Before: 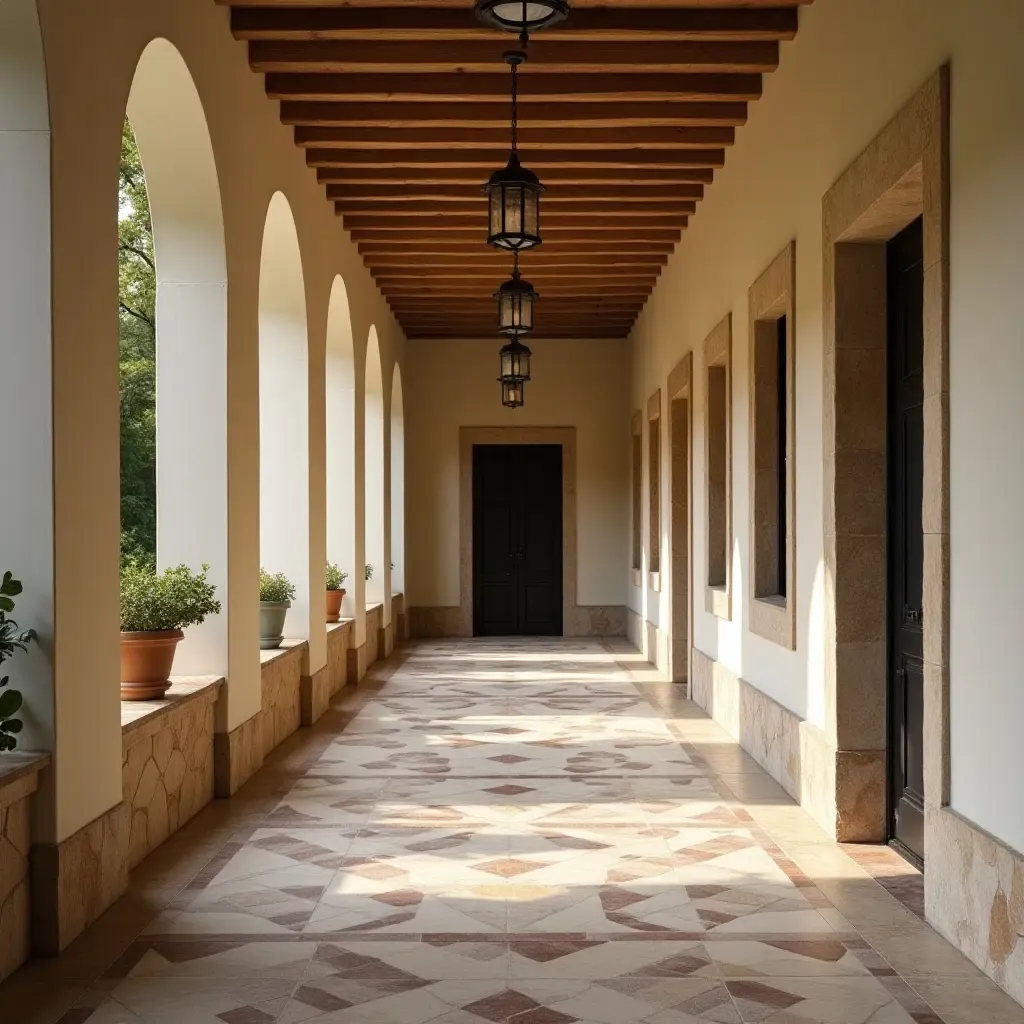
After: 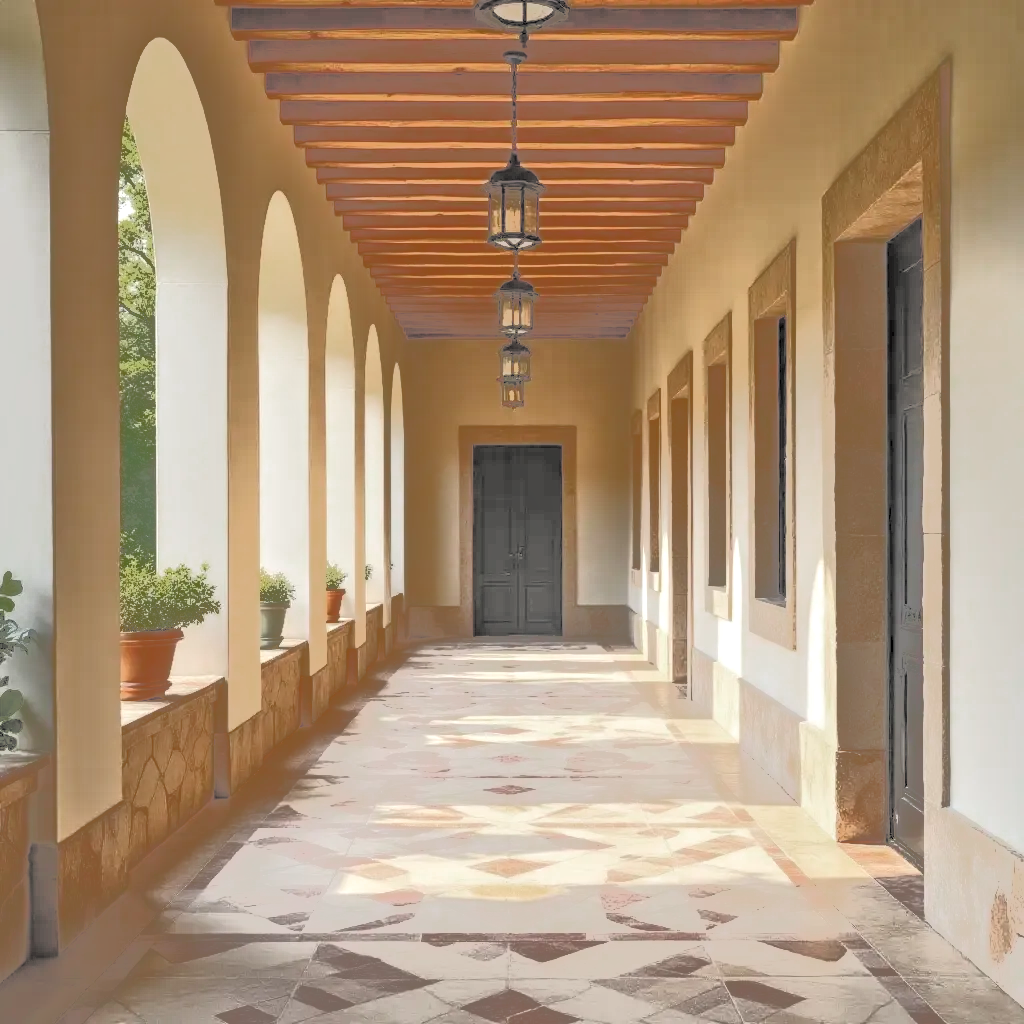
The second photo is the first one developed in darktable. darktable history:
contrast brightness saturation: brightness 0.284
color zones: curves: ch0 [(0.27, 0.396) (0.563, 0.504) (0.75, 0.5) (0.787, 0.307)]
tone equalizer: -8 EV -0.49 EV, -7 EV -0.282 EV, -6 EV -0.072 EV, -5 EV 0.441 EV, -4 EV 0.984 EV, -3 EV 0.795 EV, -2 EV -0.007 EV, -1 EV 0.13 EV, +0 EV -0.014 EV
local contrast: on, module defaults
exposure: exposure -0.018 EV, compensate highlight preservation false
tone curve: curves: ch0 [(0, 0) (0.003, 0.011) (0.011, 0.043) (0.025, 0.133) (0.044, 0.226) (0.069, 0.303) (0.1, 0.371) (0.136, 0.429) (0.177, 0.482) (0.224, 0.516) (0.277, 0.539) (0.335, 0.535) (0.399, 0.517) (0.468, 0.498) (0.543, 0.523) (0.623, 0.655) (0.709, 0.83) (0.801, 0.827) (0.898, 0.89) (1, 1)], color space Lab, independent channels, preserve colors none
